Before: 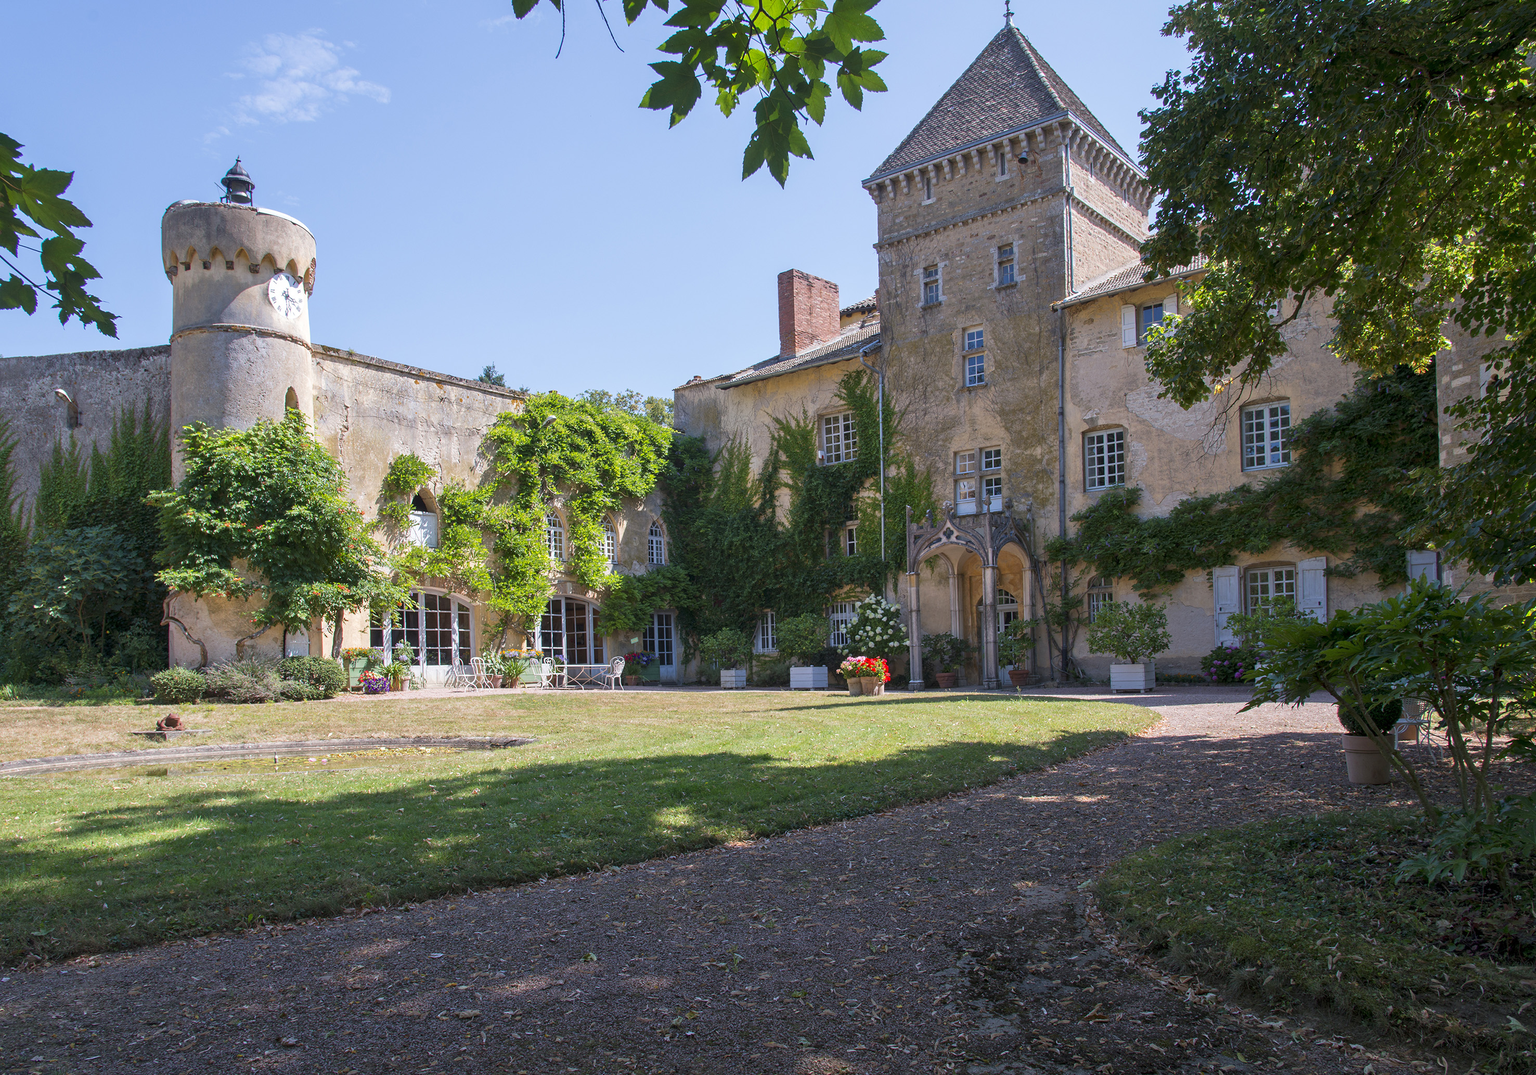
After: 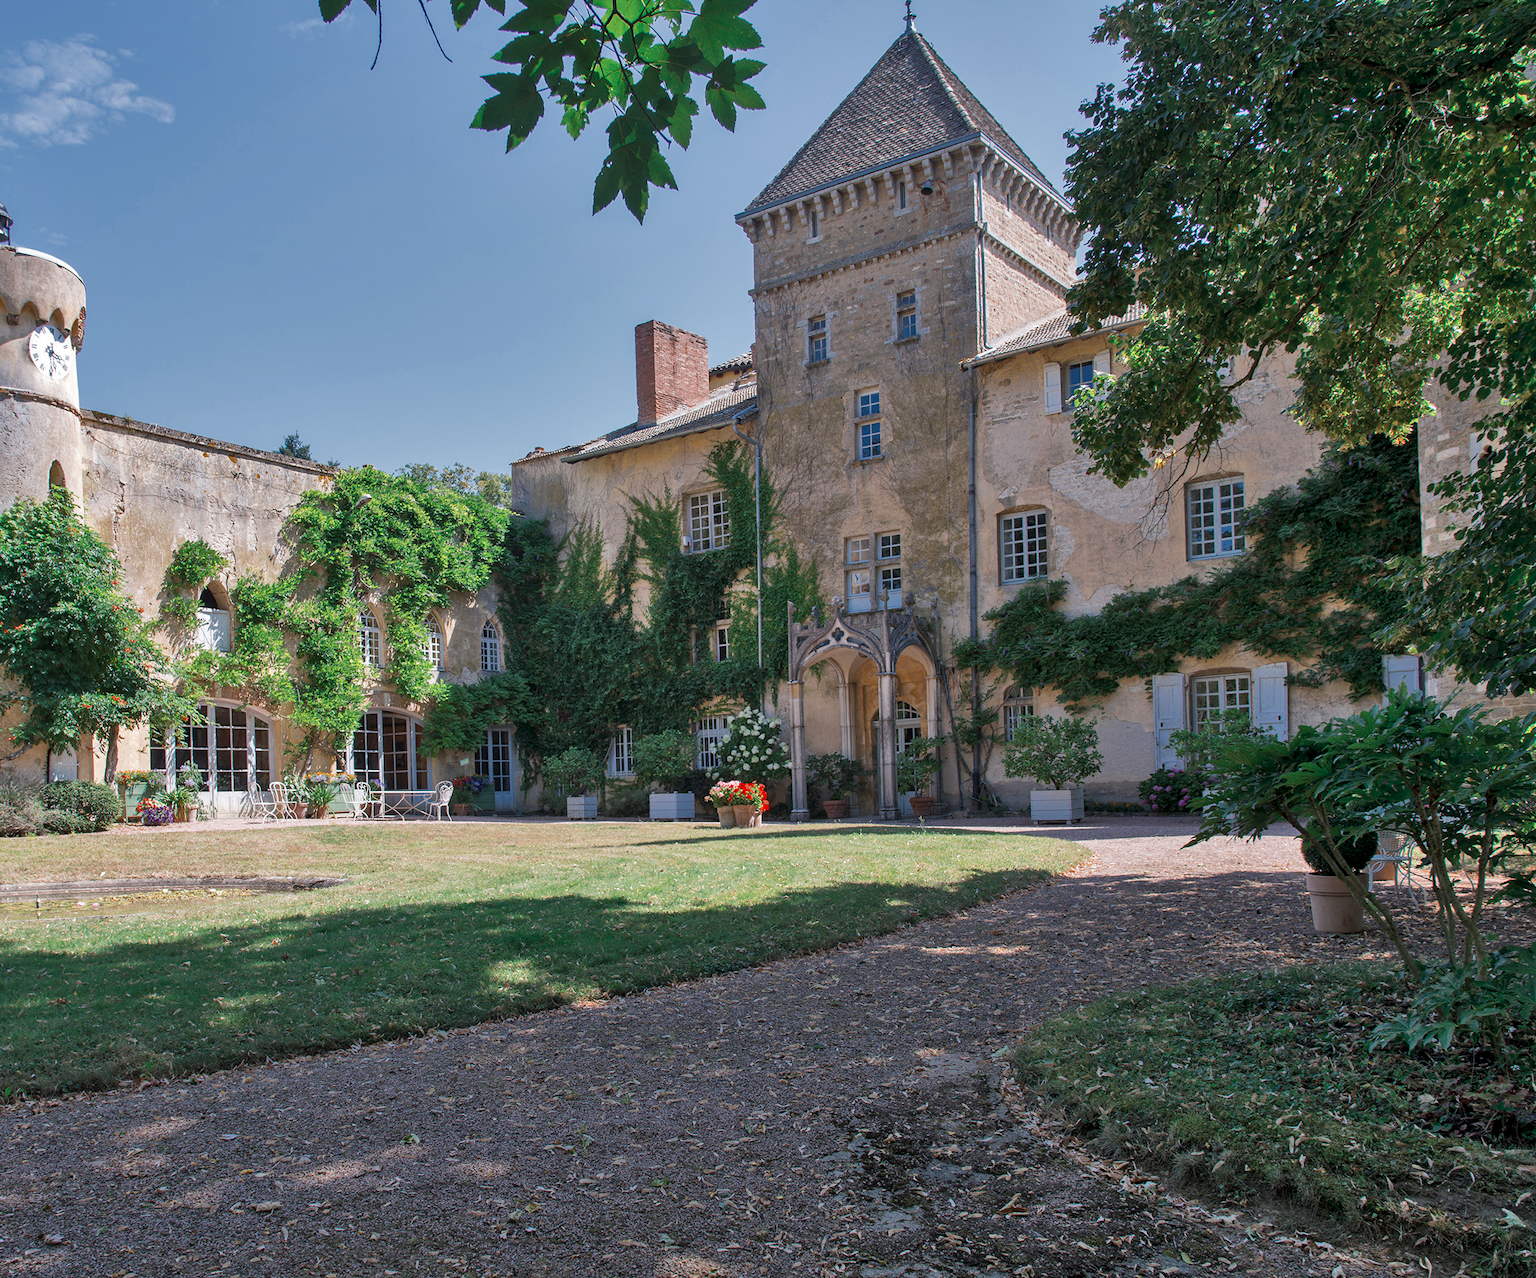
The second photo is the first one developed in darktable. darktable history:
shadows and highlights: shadows 58.3, soften with gaussian
crop: left 15.898%
color zones: curves: ch0 [(0, 0.5) (0.125, 0.4) (0.25, 0.5) (0.375, 0.4) (0.5, 0.4) (0.625, 0.35) (0.75, 0.35) (0.875, 0.5)]; ch1 [(0, 0.35) (0.125, 0.45) (0.25, 0.35) (0.375, 0.35) (0.5, 0.35) (0.625, 0.35) (0.75, 0.45) (0.875, 0.35)]; ch2 [(0, 0.6) (0.125, 0.5) (0.25, 0.5) (0.375, 0.6) (0.5, 0.6) (0.625, 0.5) (0.75, 0.5) (0.875, 0.5)]
